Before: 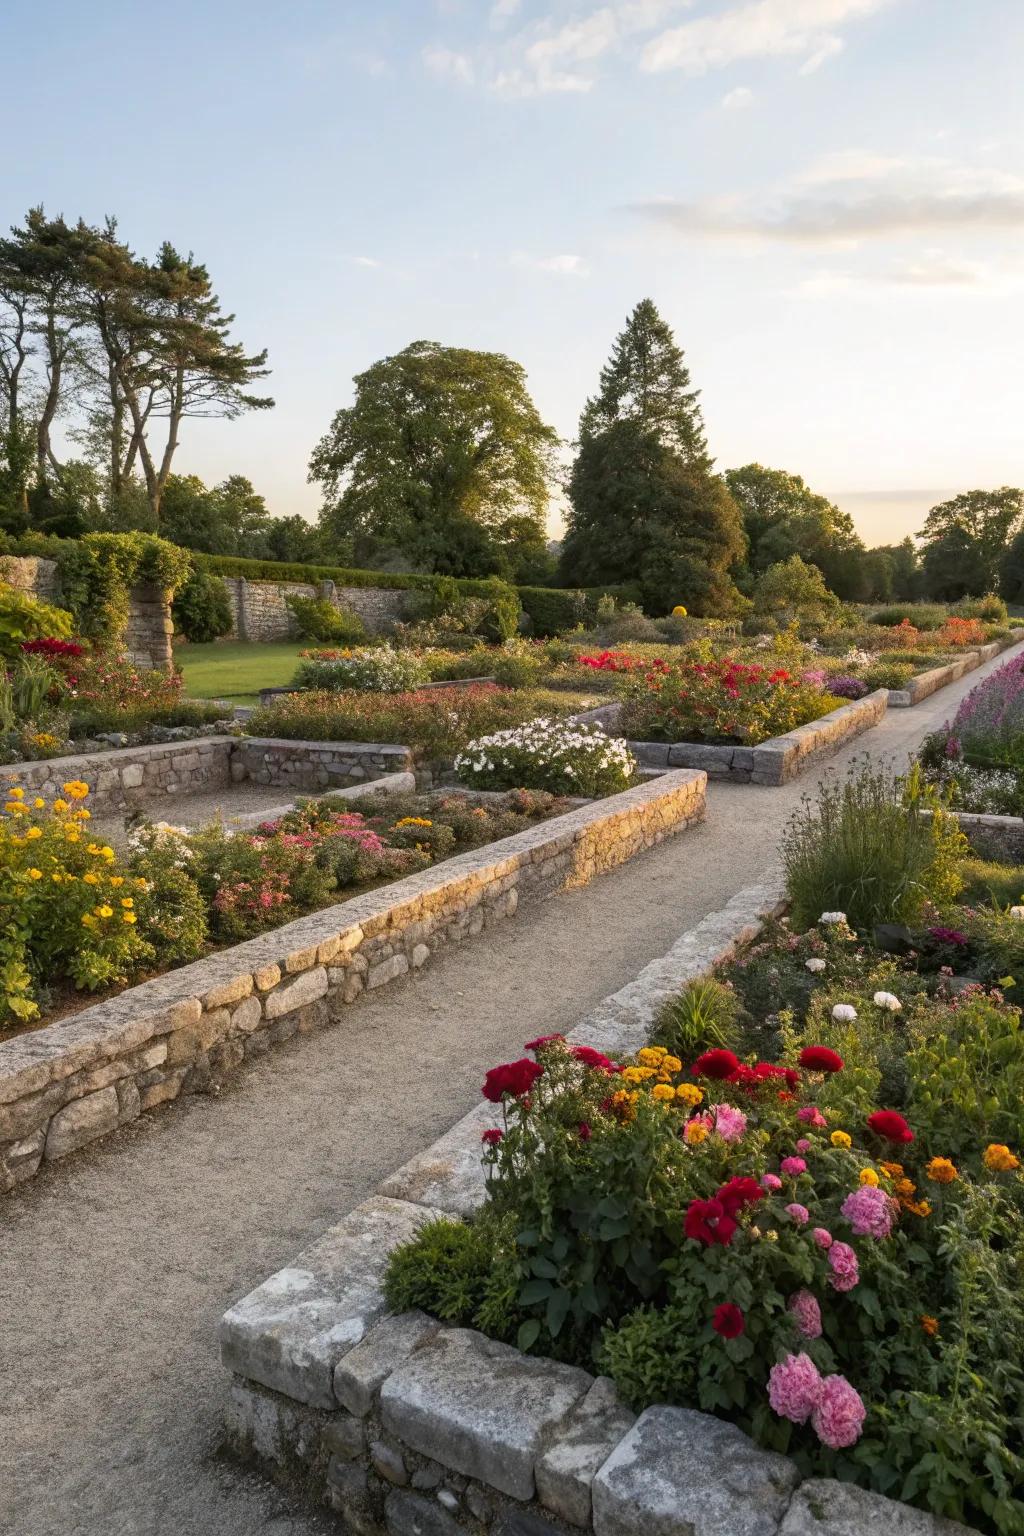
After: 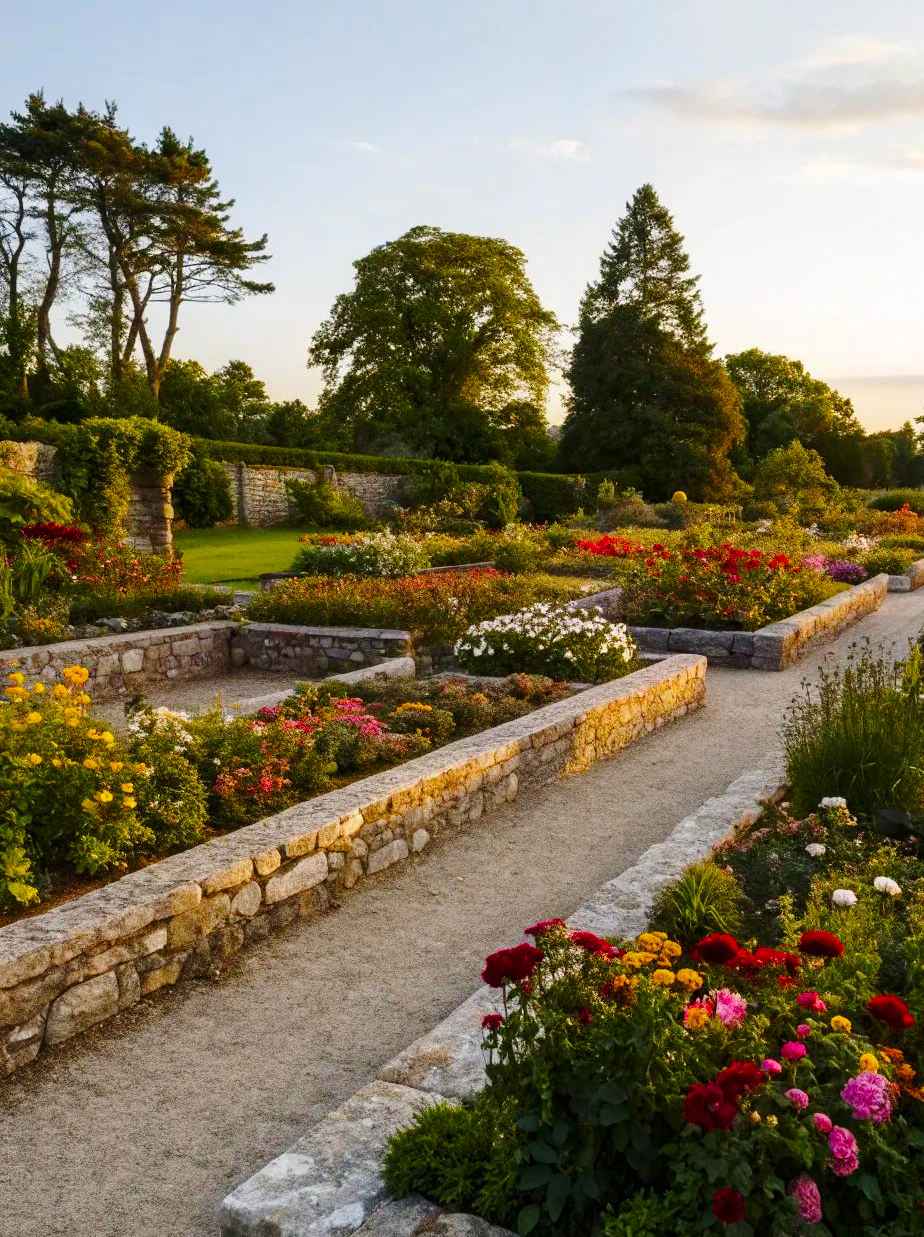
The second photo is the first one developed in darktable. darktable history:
color balance rgb: perceptual saturation grading › global saturation 35%, perceptual saturation grading › highlights -25%, perceptual saturation grading › shadows 50%
crop: top 7.49%, right 9.717%, bottom 11.943%
base curve: curves: ch0 [(0, 0) (0.073, 0.04) (0.157, 0.139) (0.492, 0.492) (0.758, 0.758) (1, 1)], preserve colors none
